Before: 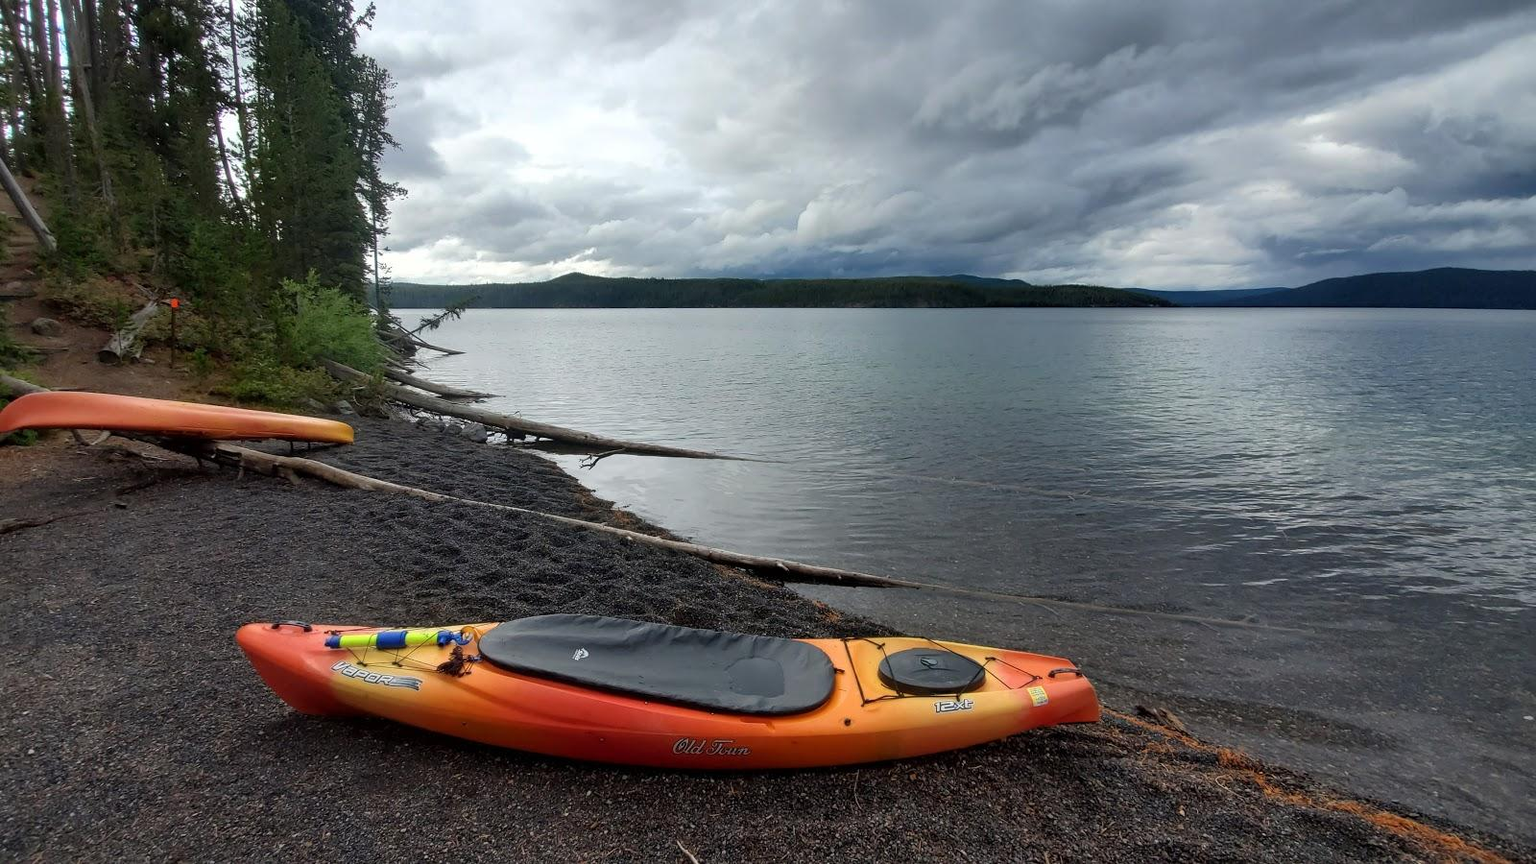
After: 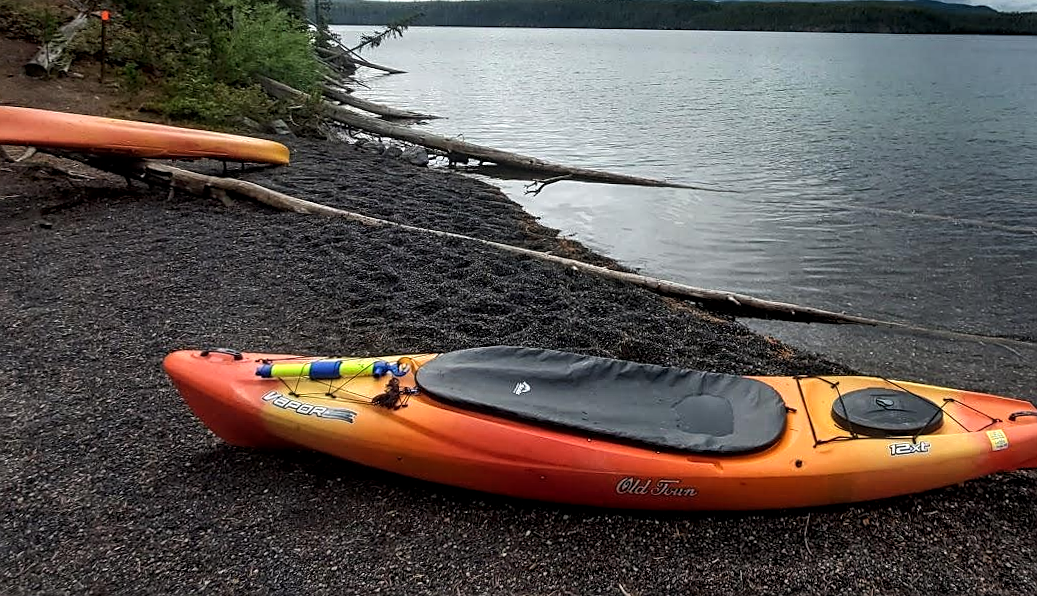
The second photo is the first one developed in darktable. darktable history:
local contrast: on, module defaults
tone equalizer: -8 EV -0.431 EV, -7 EV -0.355 EV, -6 EV -0.302 EV, -5 EV -0.221 EV, -3 EV 0.249 EV, -2 EV 0.317 EV, -1 EV 0.376 EV, +0 EV 0.396 EV, edges refinement/feathering 500, mask exposure compensation -1.57 EV, preserve details no
crop and rotate: angle -0.964°, left 3.653%, top 31.733%, right 29.583%
sharpen: on, module defaults
